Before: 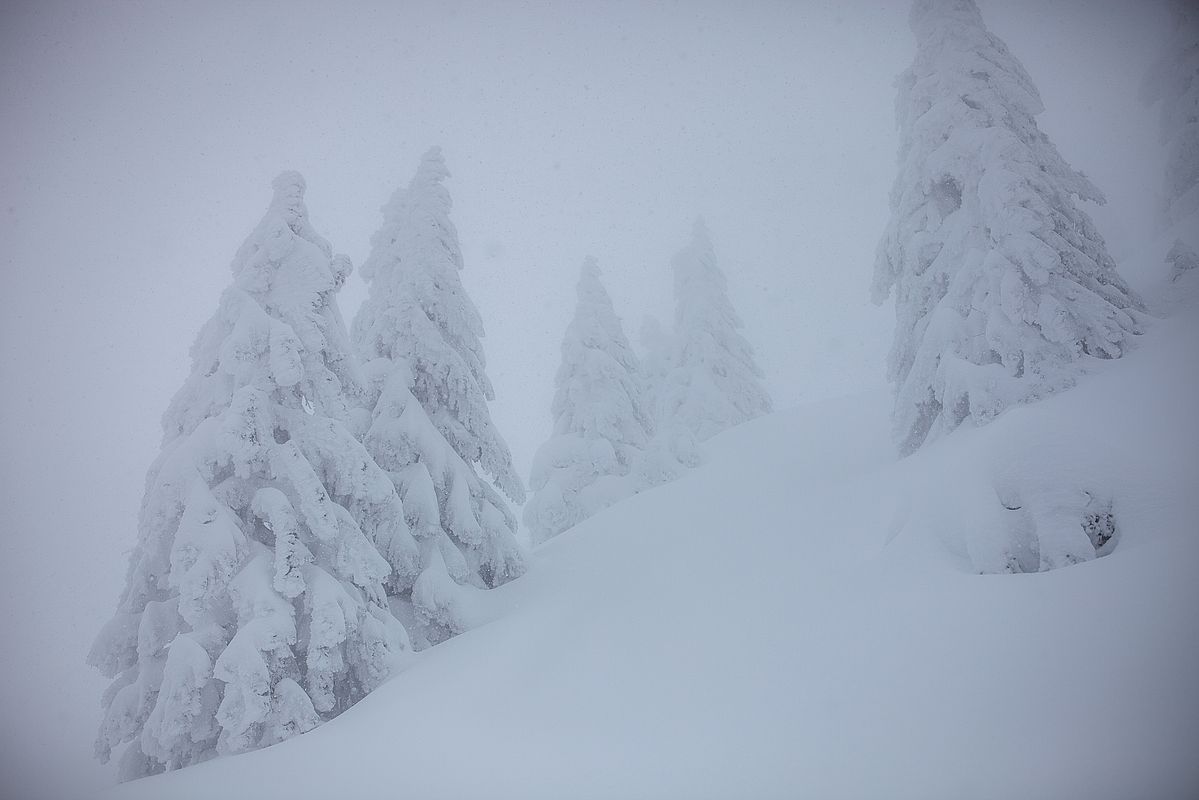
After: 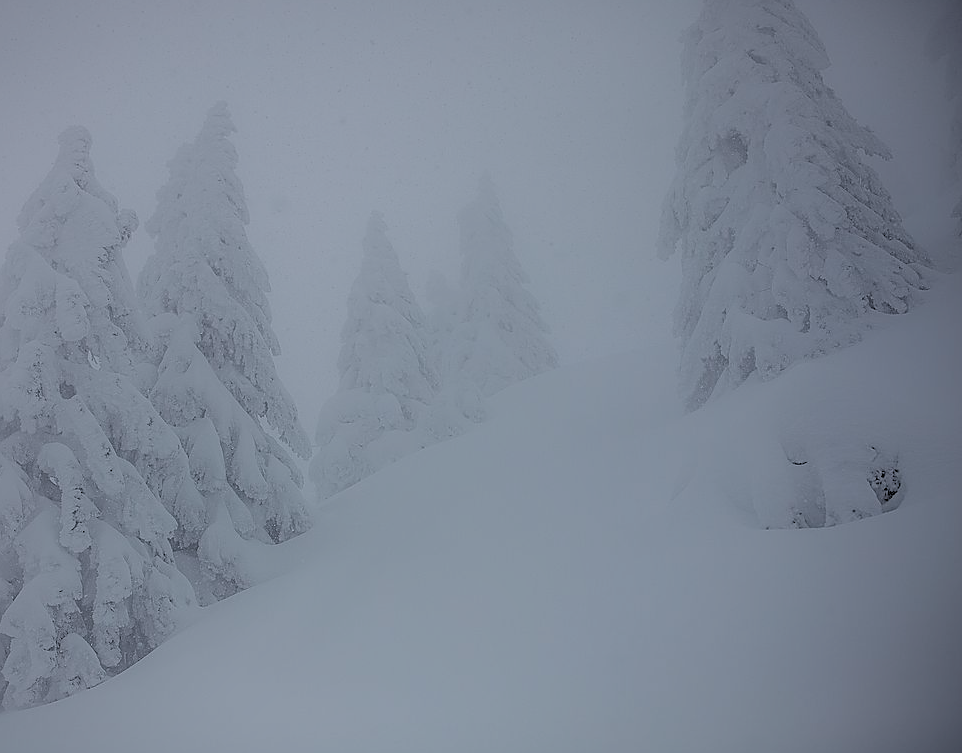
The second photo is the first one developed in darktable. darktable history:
crop and rotate: left 17.959%, top 5.771%, right 1.742%
exposure: black level correction 0.009, exposure -0.637 EV, compensate highlight preservation false
rgb levels: levels [[0.034, 0.472, 0.904], [0, 0.5, 1], [0, 0.5, 1]]
sharpen: on, module defaults
contrast equalizer: octaves 7, y [[0.6 ×6], [0.55 ×6], [0 ×6], [0 ×6], [0 ×6]], mix -1
